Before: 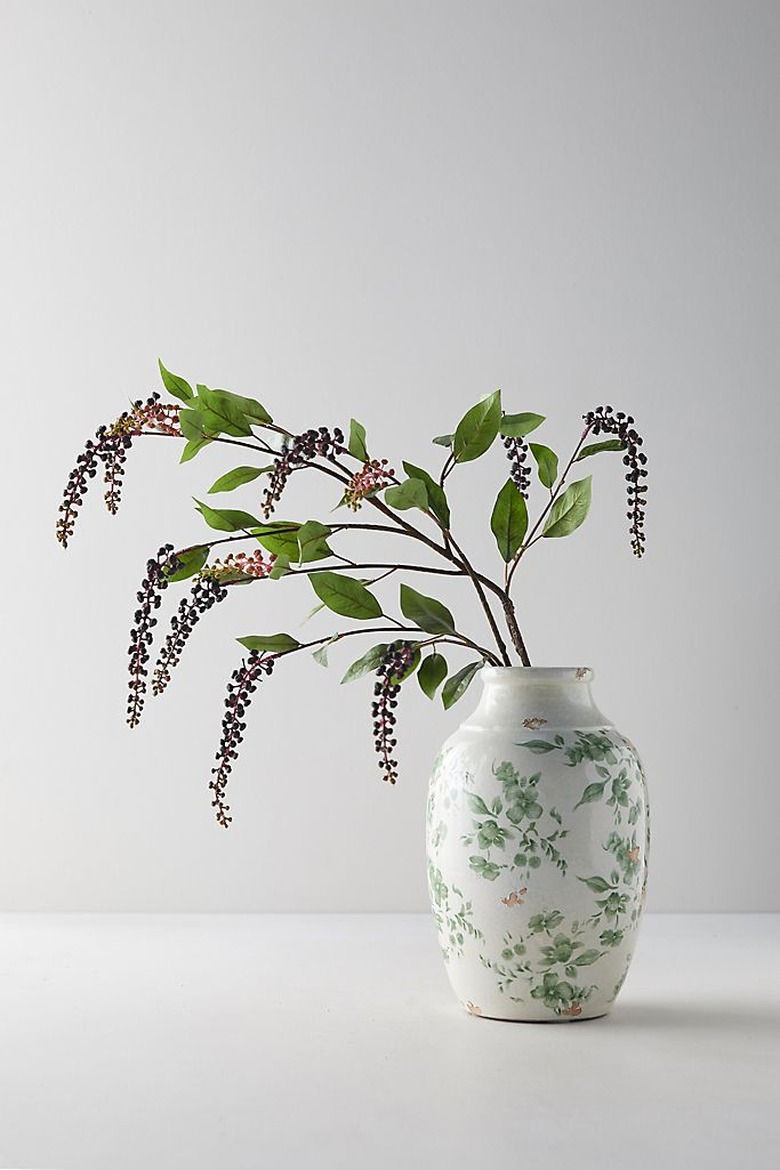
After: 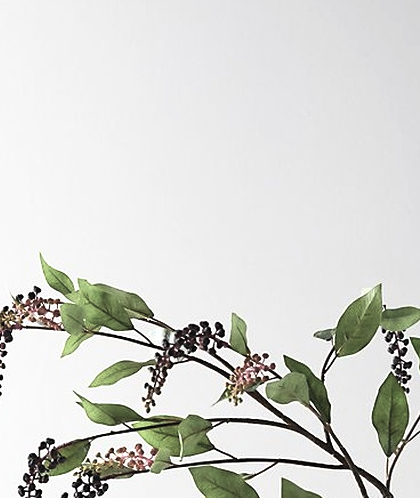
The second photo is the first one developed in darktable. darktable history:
color balance rgb: perceptual saturation grading › global saturation -27.387%, global vibrance 6.538%, contrast 12.985%, saturation formula JzAzBz (2021)
shadows and highlights: shadows 0.12, highlights 39.93, highlights color adjustment 52.64%
crop: left 15.294%, top 9.134%, right 30.764%, bottom 48.256%
